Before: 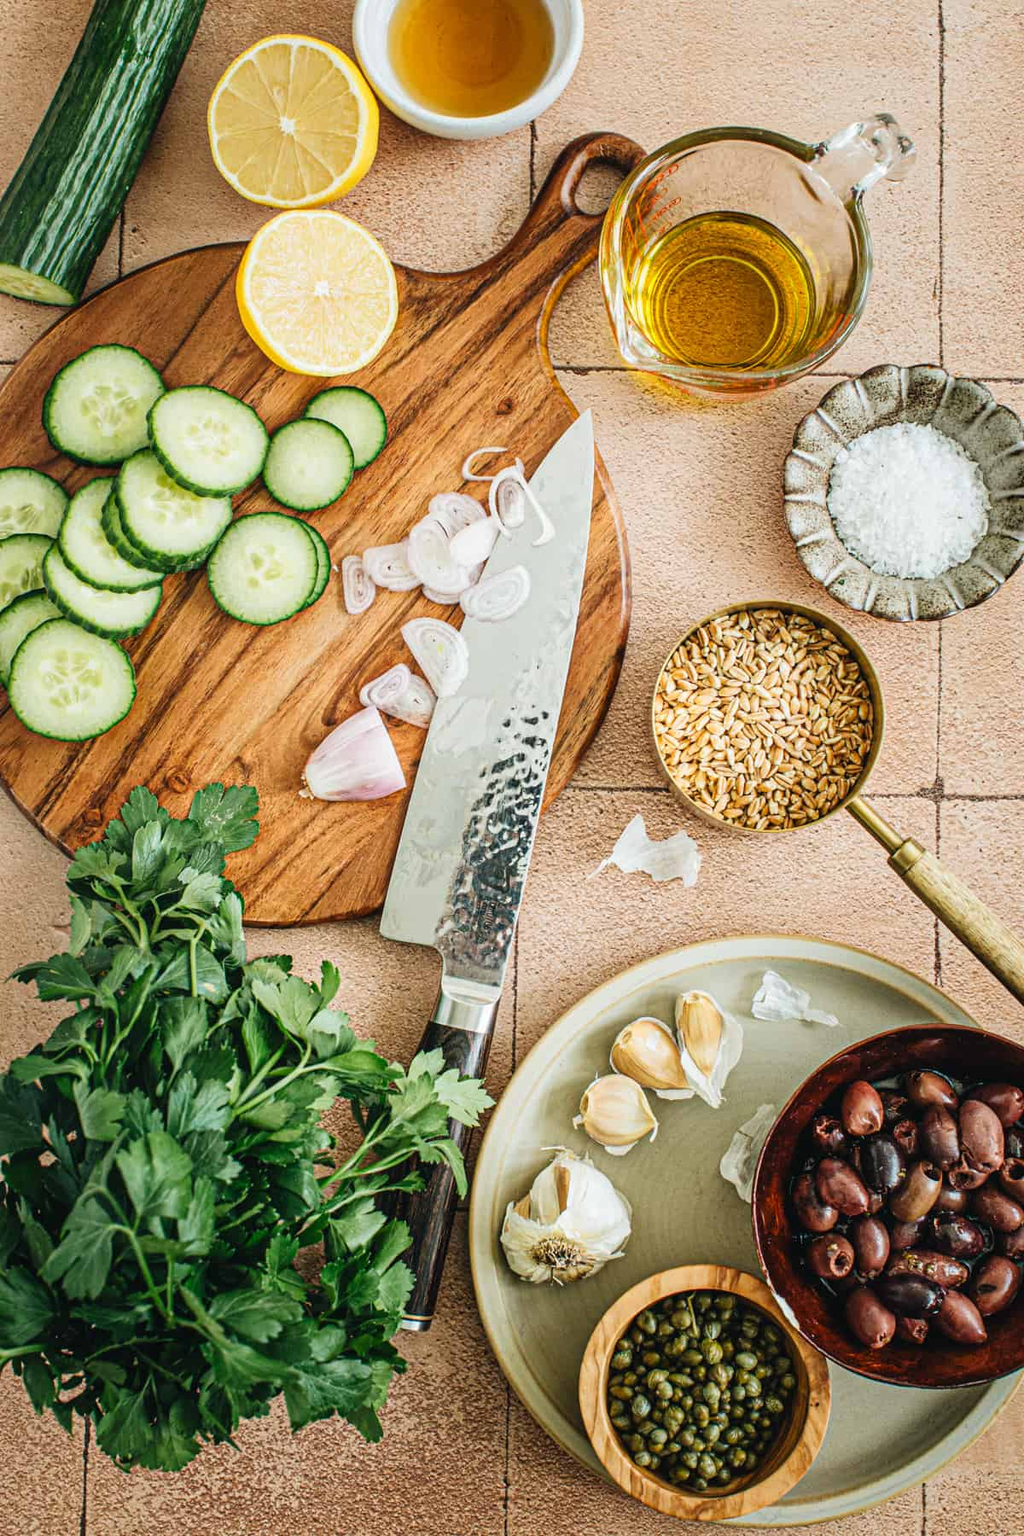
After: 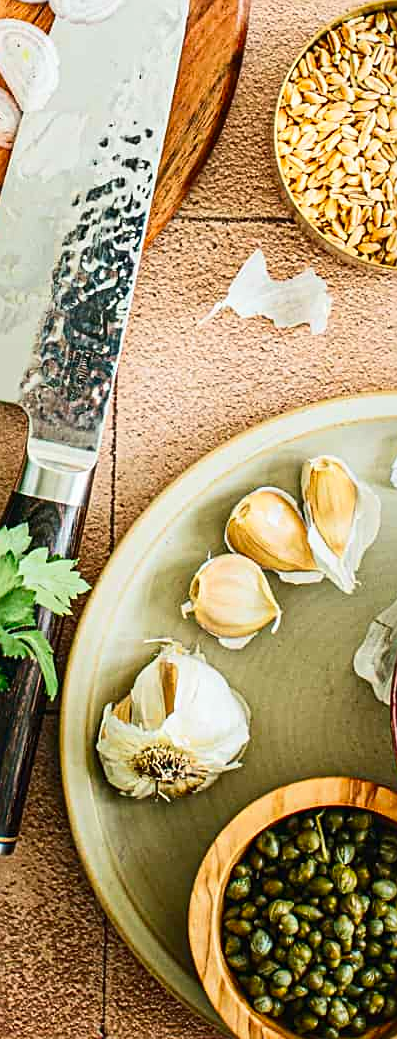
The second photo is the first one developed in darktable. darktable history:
crop: left 40.878%, top 39.176%, right 25.993%, bottom 3.081%
contrast brightness saturation: contrast 0.16, saturation 0.32
sharpen: on, module defaults
